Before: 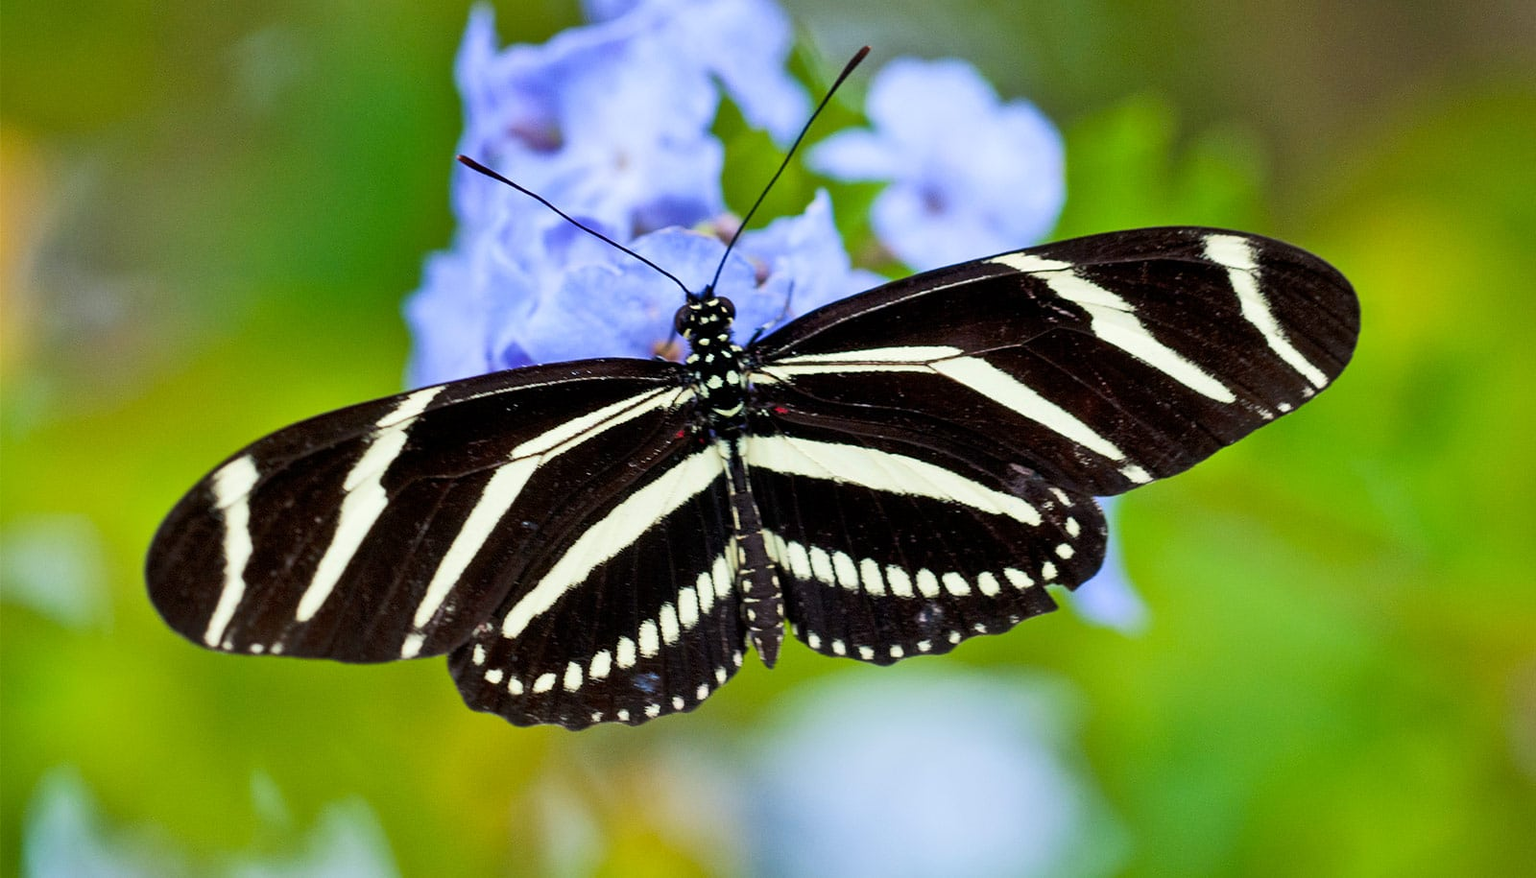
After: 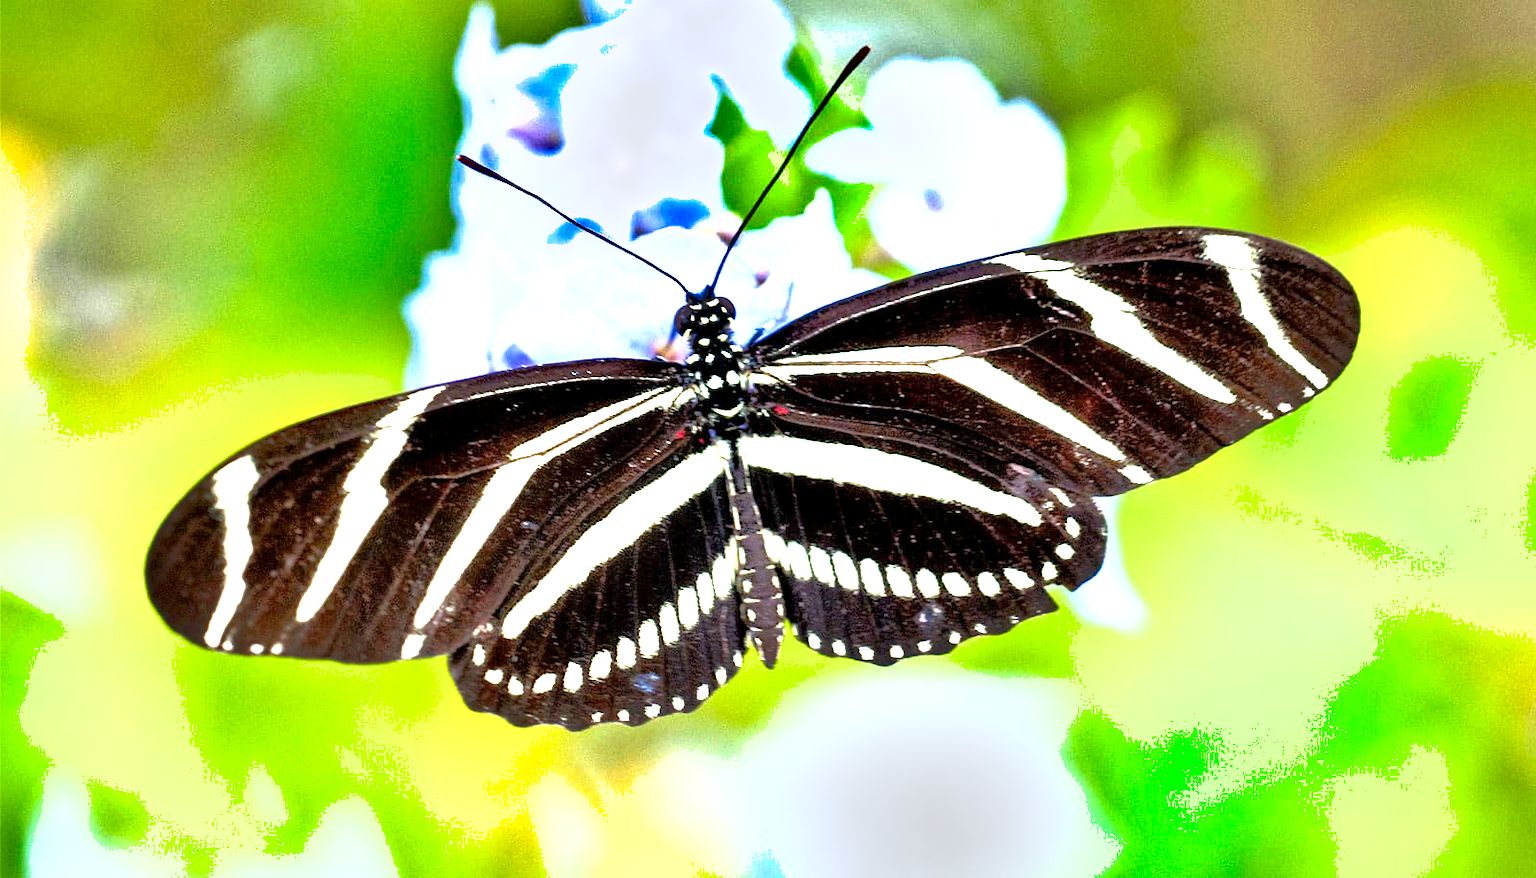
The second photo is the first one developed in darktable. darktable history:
shadows and highlights: shadows 12, white point adjustment 1.2, soften with gaussian
exposure: black level correction 0.001, exposure 1.719 EV, compensate exposure bias true, compensate highlight preservation false
tone equalizer: -7 EV 0.15 EV, -6 EV 0.6 EV, -5 EV 1.15 EV, -4 EV 1.33 EV, -3 EV 1.15 EV, -2 EV 0.6 EV, -1 EV 0.15 EV, mask exposure compensation -0.5 EV
